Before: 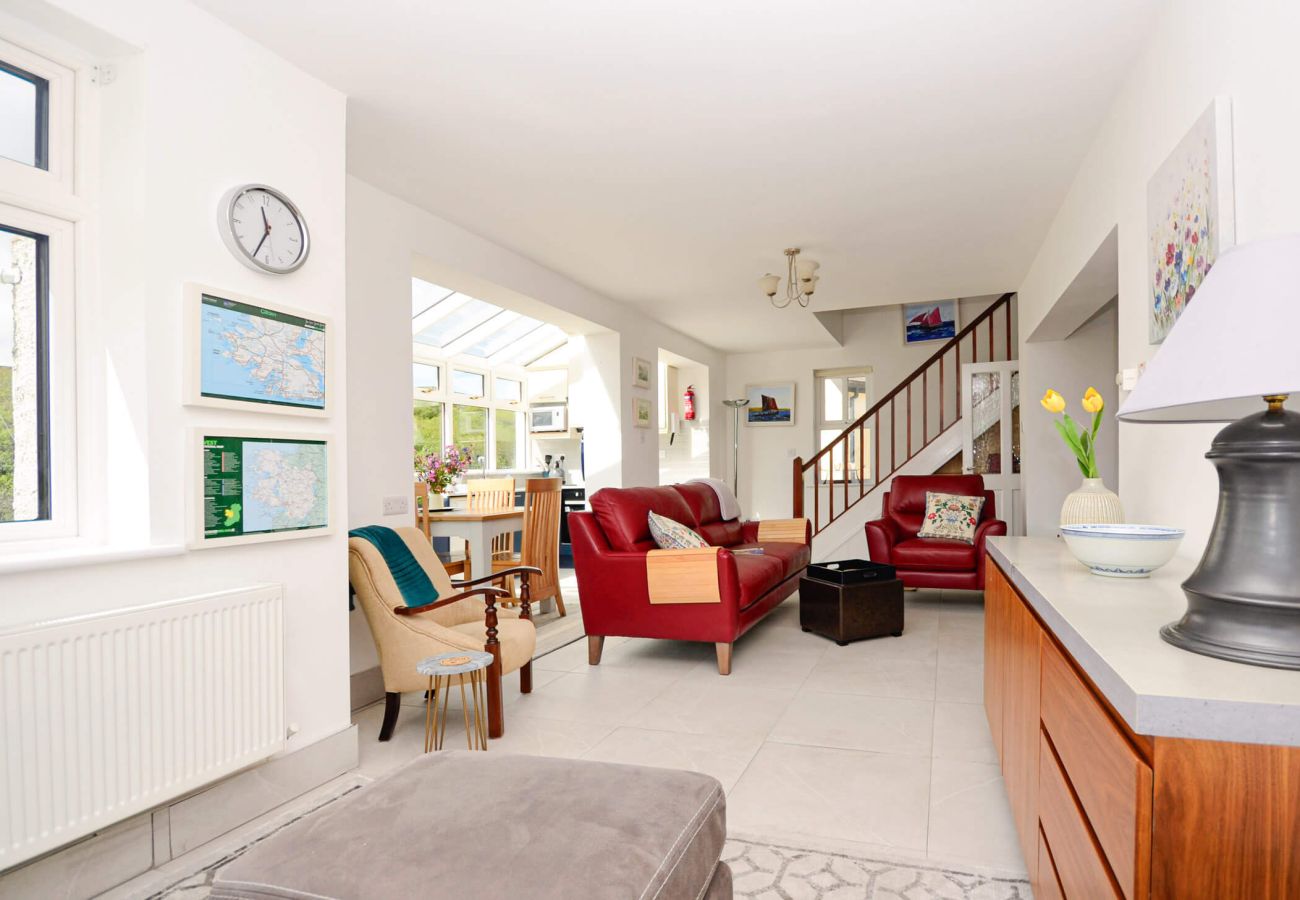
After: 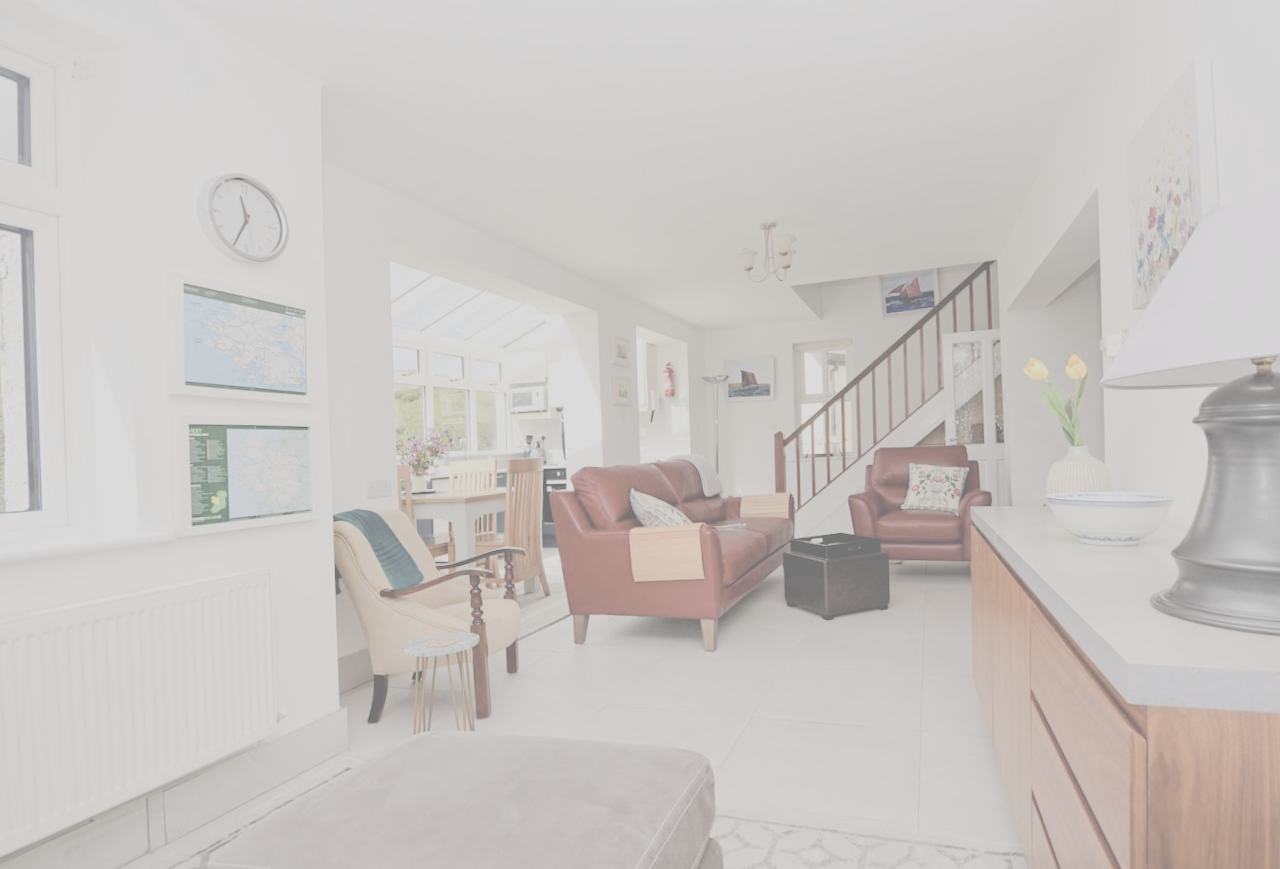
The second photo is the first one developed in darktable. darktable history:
exposure: black level correction 0, exposure -0.766 EV, compensate highlight preservation false
rotate and perspective: rotation -1.32°, lens shift (horizontal) -0.031, crop left 0.015, crop right 0.985, crop top 0.047, crop bottom 0.982
velvia: on, module defaults
contrast brightness saturation: contrast -0.32, brightness 0.75, saturation -0.78
